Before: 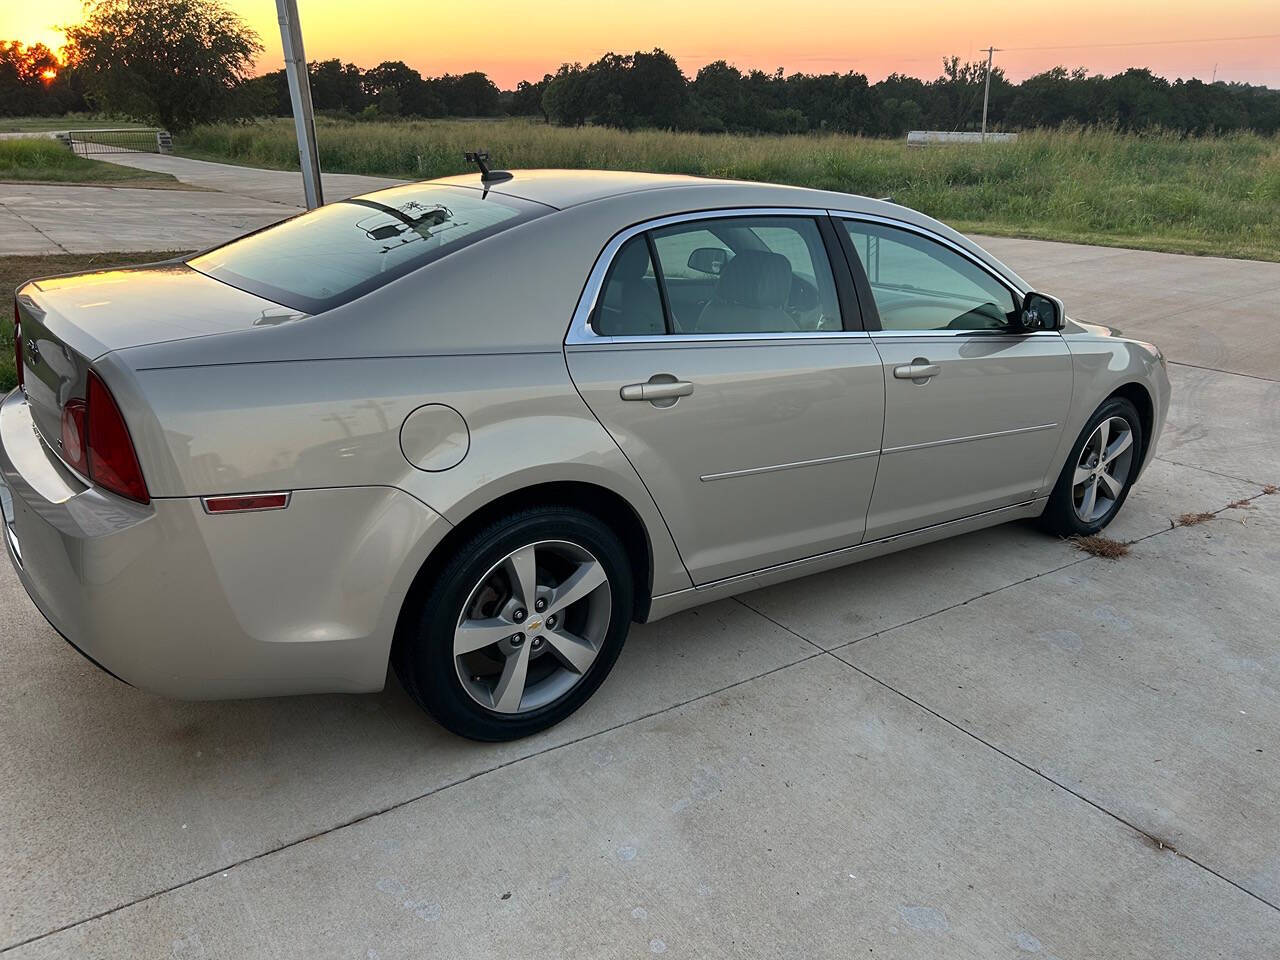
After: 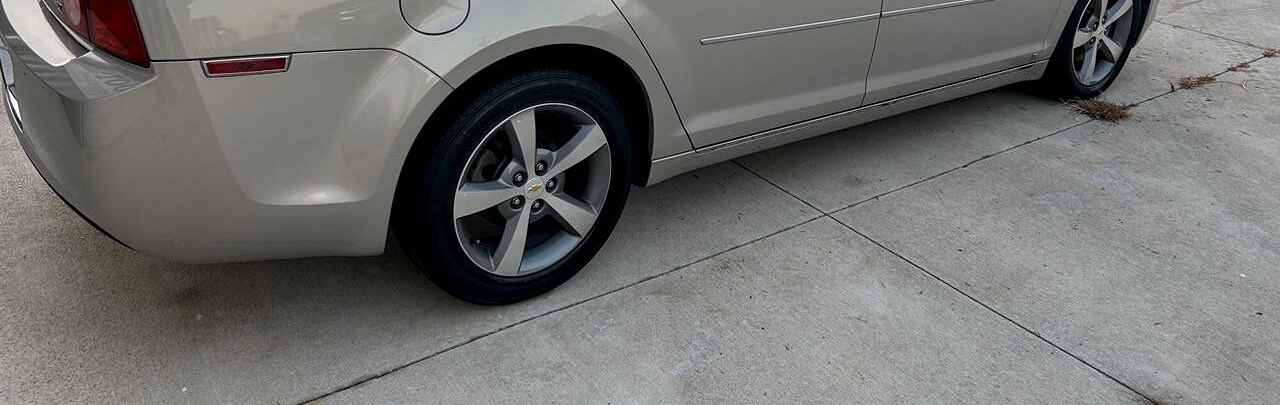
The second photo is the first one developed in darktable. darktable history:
local contrast: detail 130%
crop: top 45.551%, bottom 12.262%
